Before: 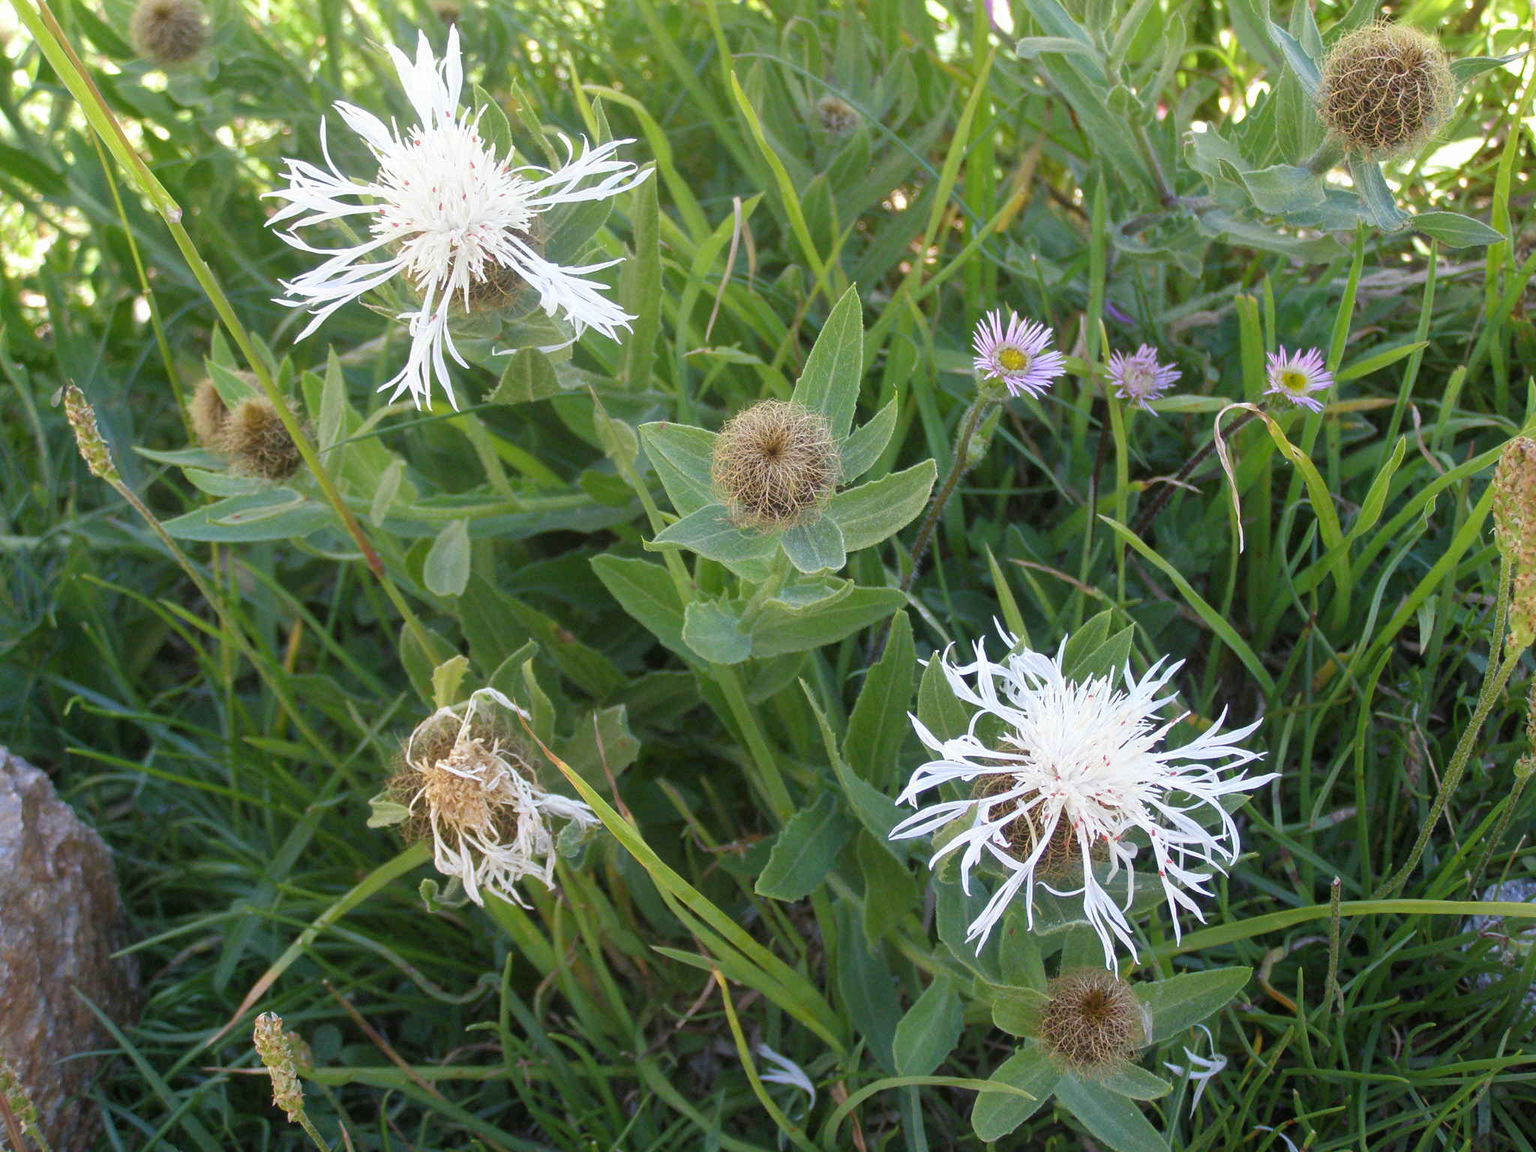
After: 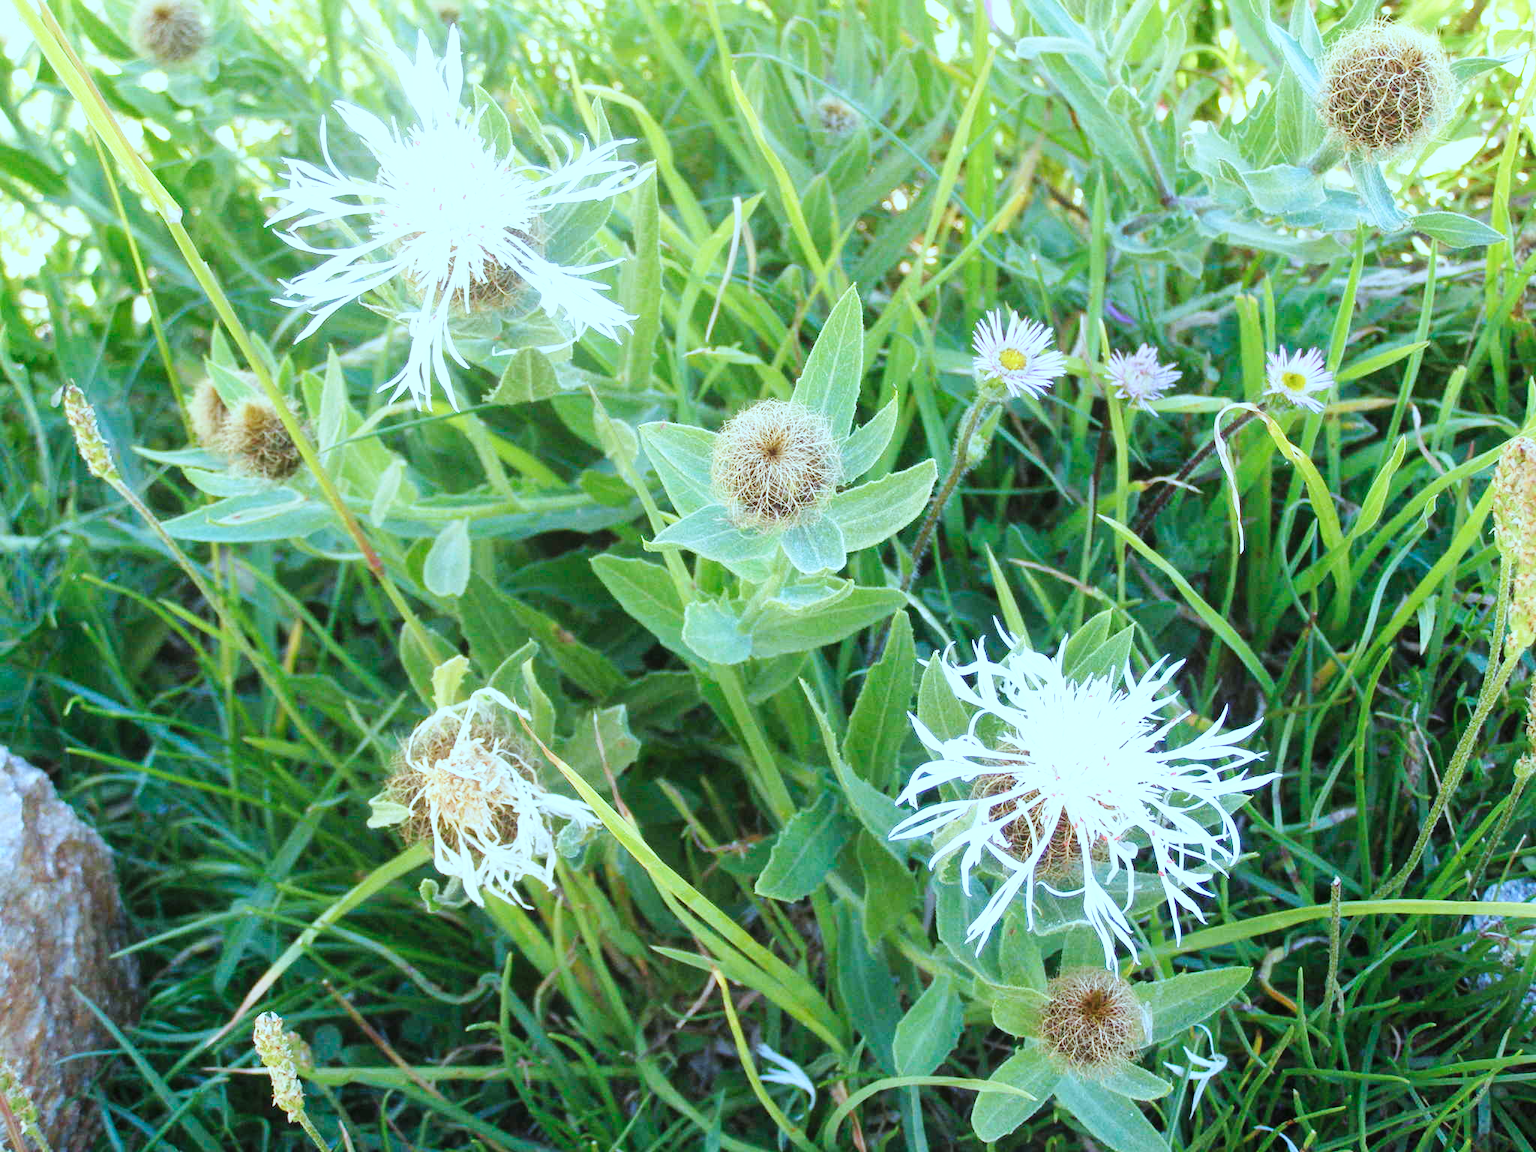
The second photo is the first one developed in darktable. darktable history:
color correction: highlights a* -11.4, highlights b* -14.99
base curve: curves: ch0 [(0, 0) (0.018, 0.026) (0.143, 0.37) (0.33, 0.731) (0.458, 0.853) (0.735, 0.965) (0.905, 0.986) (1, 1)], preserve colors none
